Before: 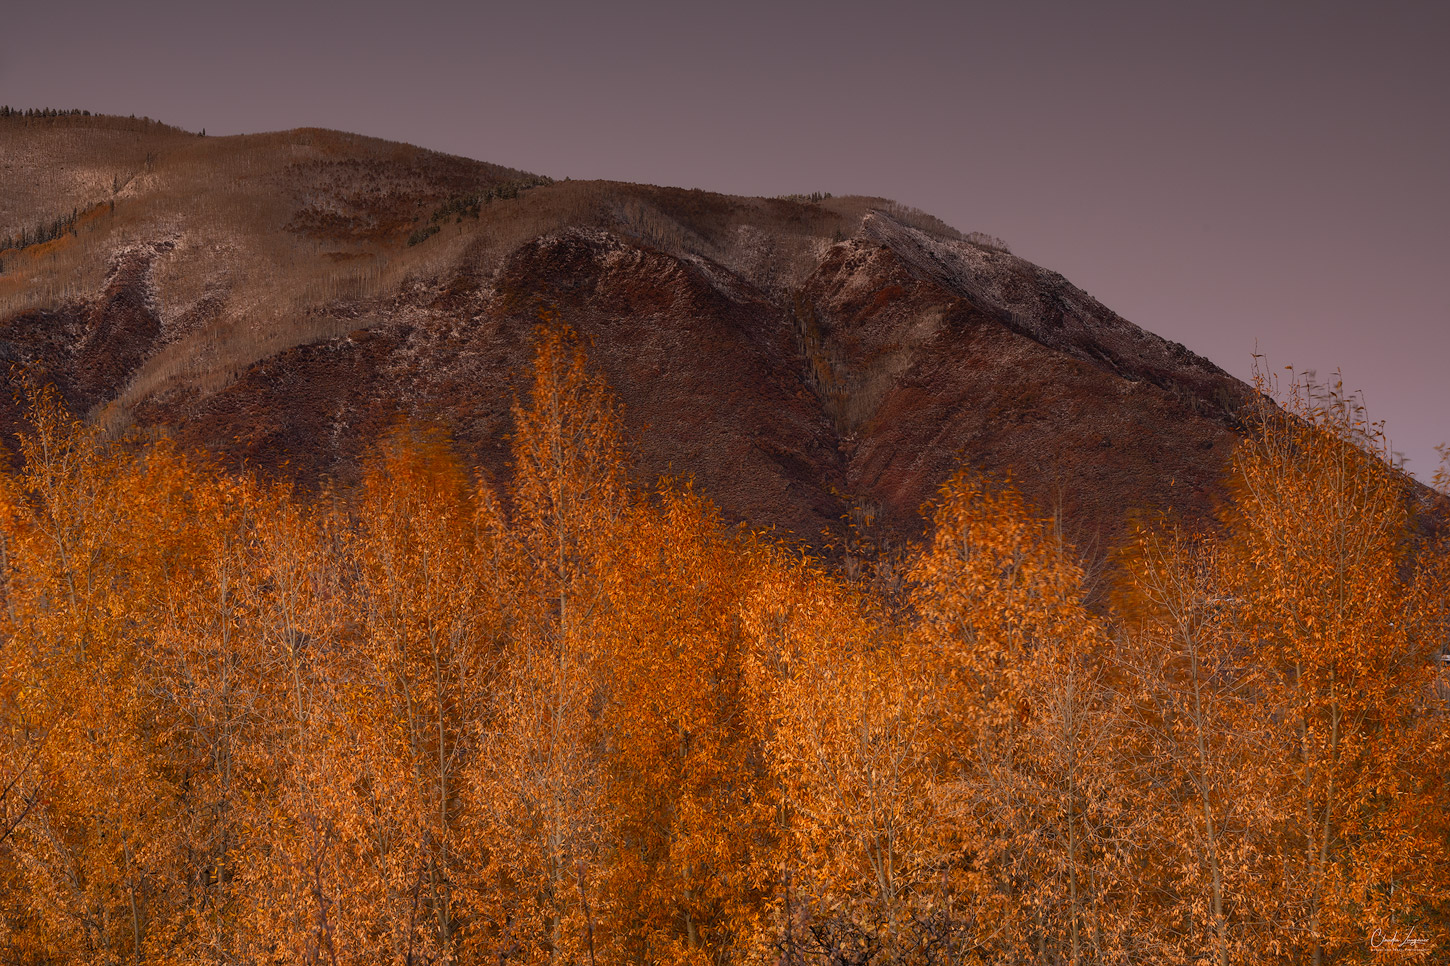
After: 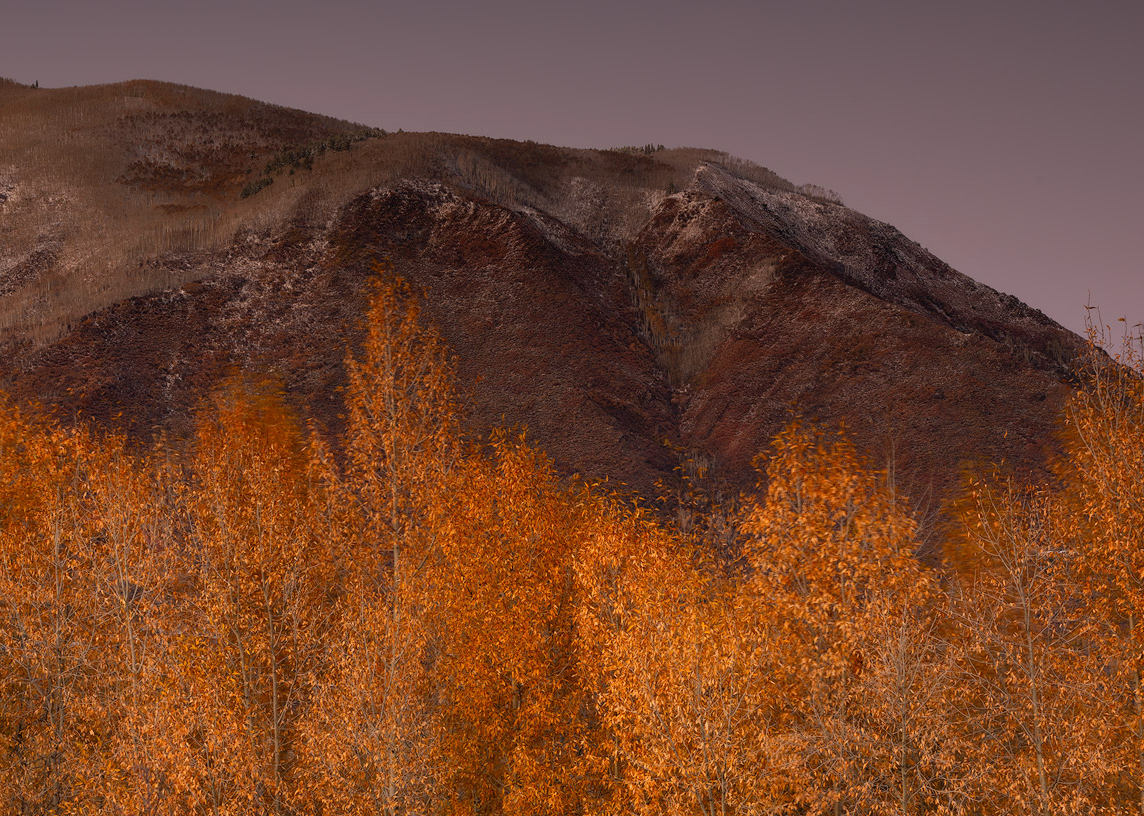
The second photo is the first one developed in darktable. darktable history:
shadows and highlights: shadows 10.03, white point adjustment 0.989, highlights -39.84
crop: left 11.535%, top 5.068%, right 9.553%, bottom 10.447%
